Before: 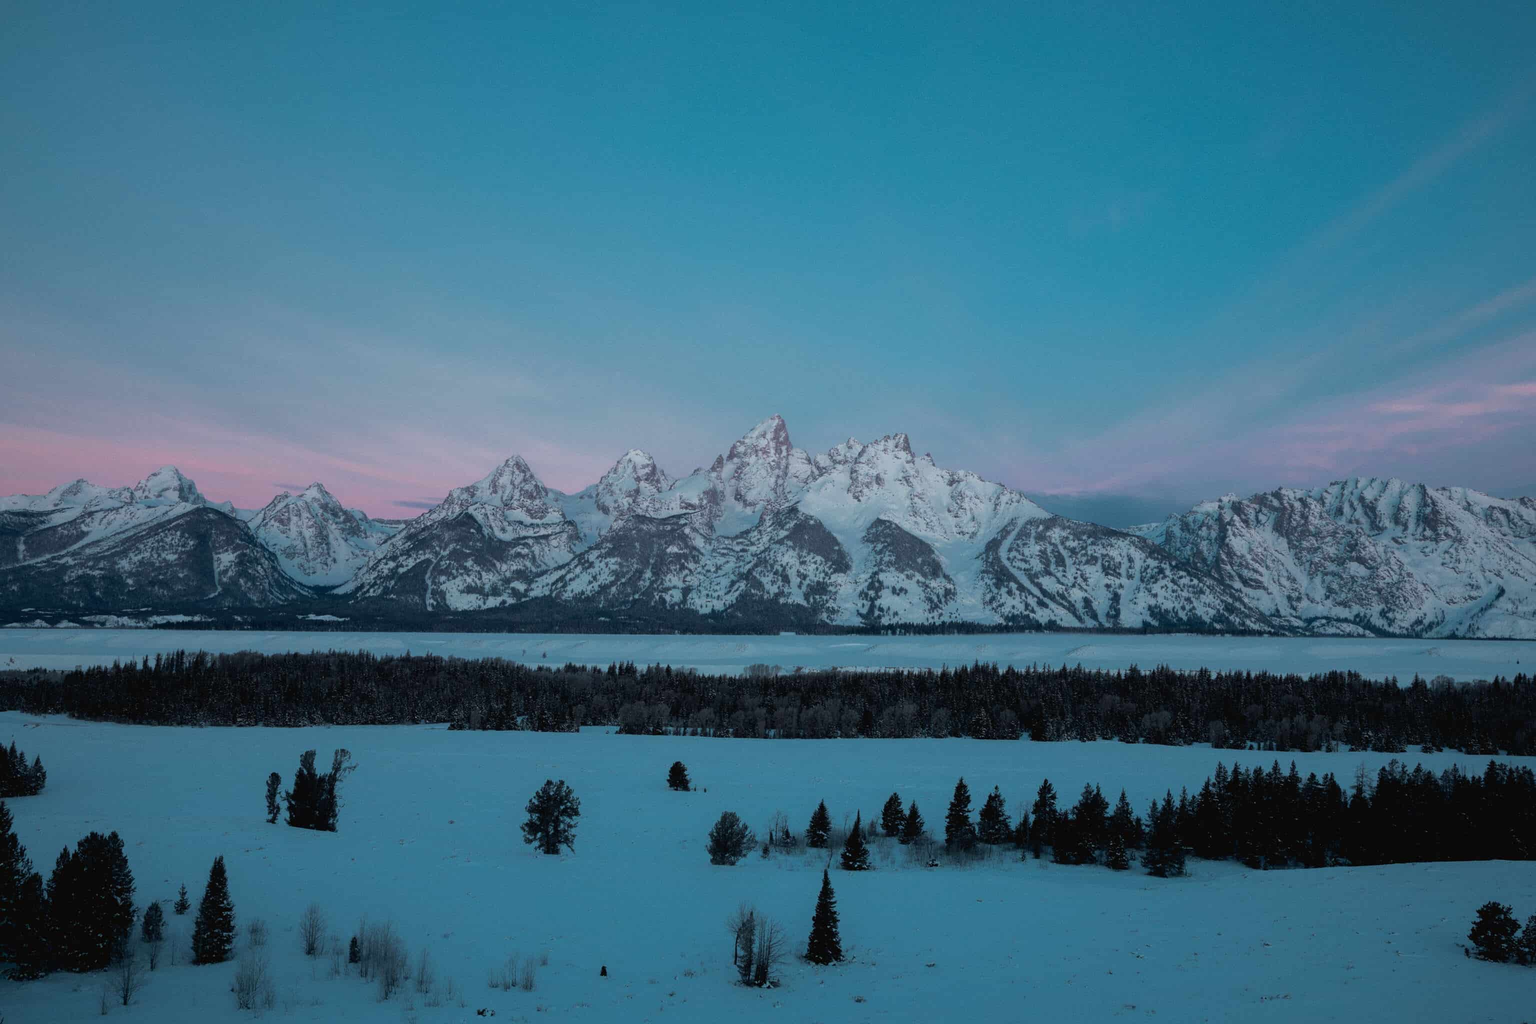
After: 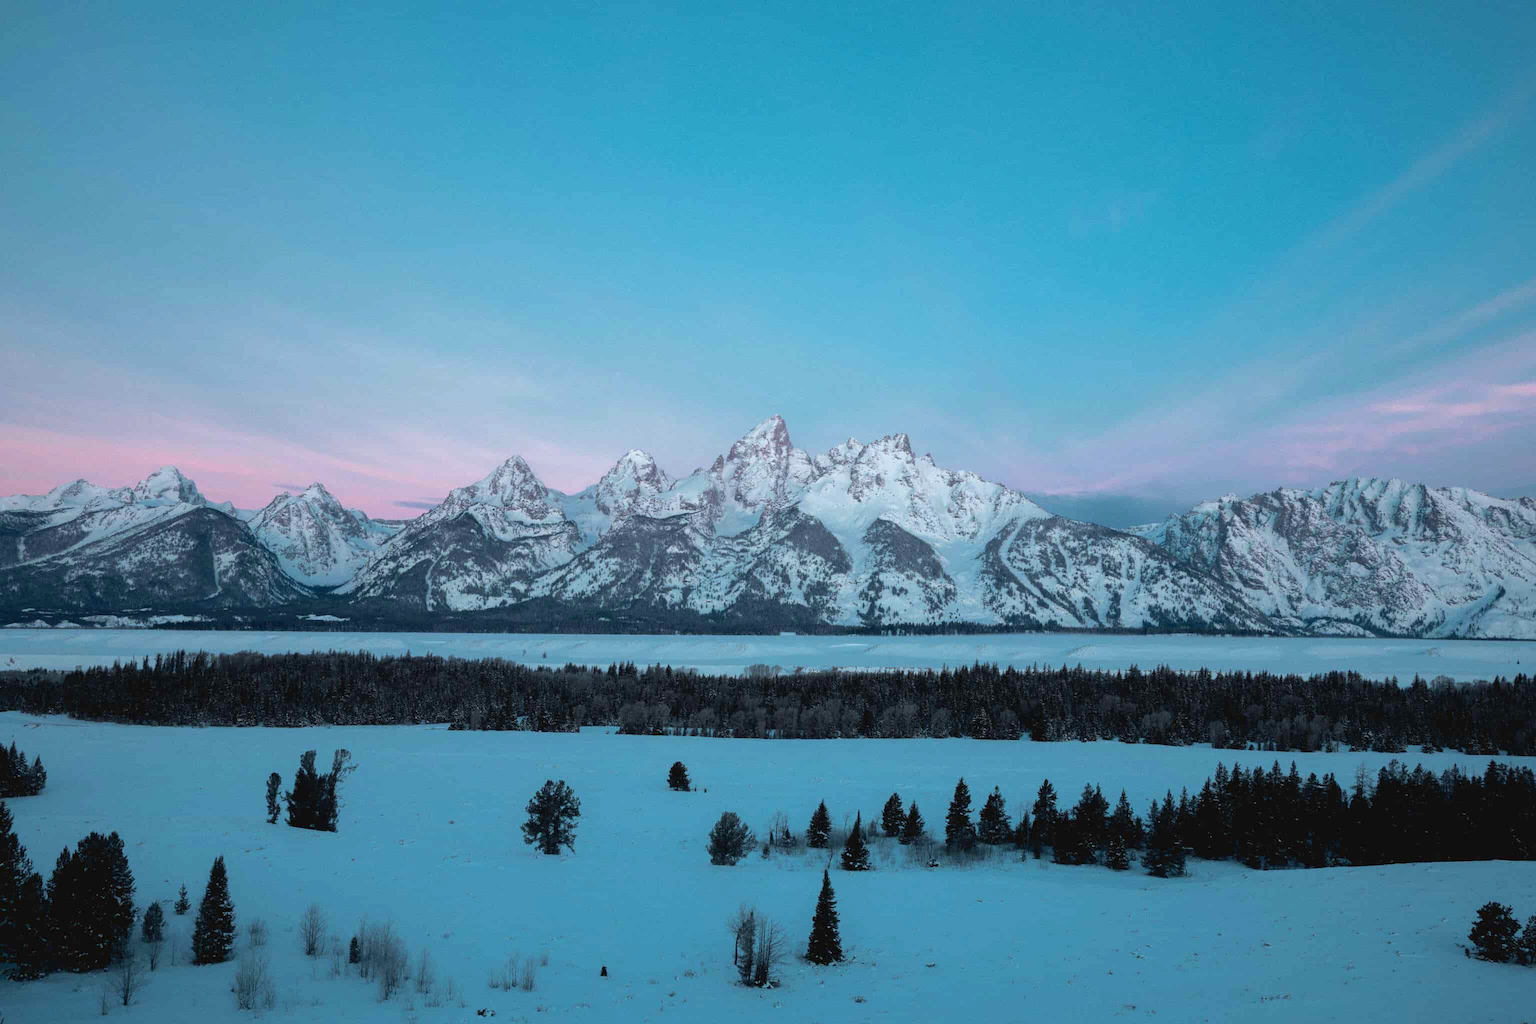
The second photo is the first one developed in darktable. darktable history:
shadows and highlights: radius 333.22, shadows 54.74, highlights -98.5, compress 94.55%, soften with gaussian
exposure: black level correction 0, exposure 0.682 EV, compensate highlight preservation false
